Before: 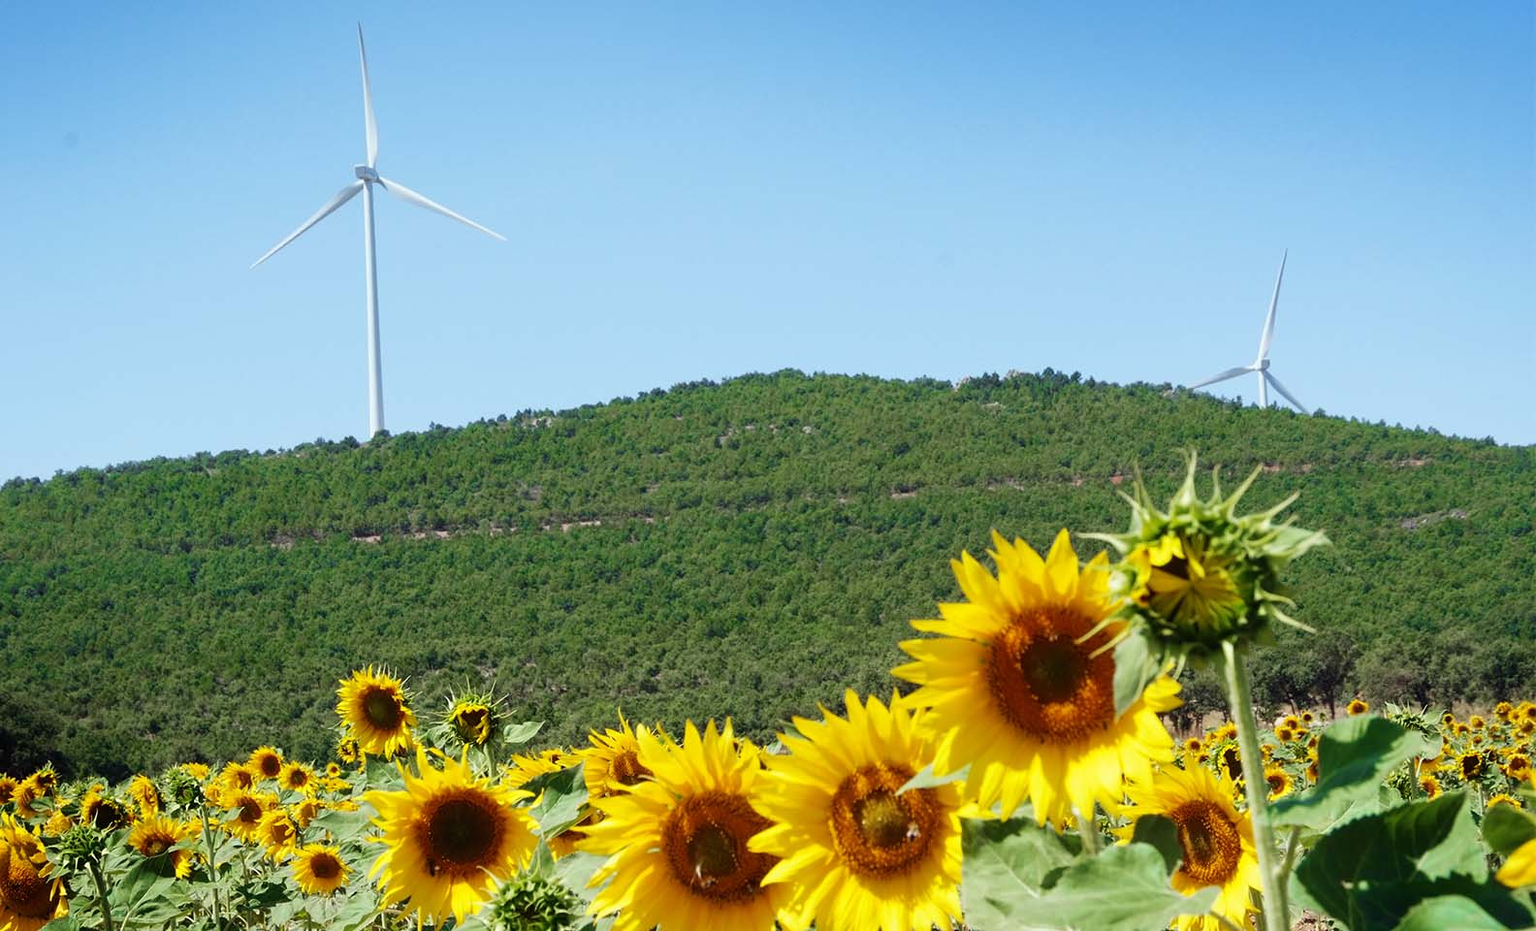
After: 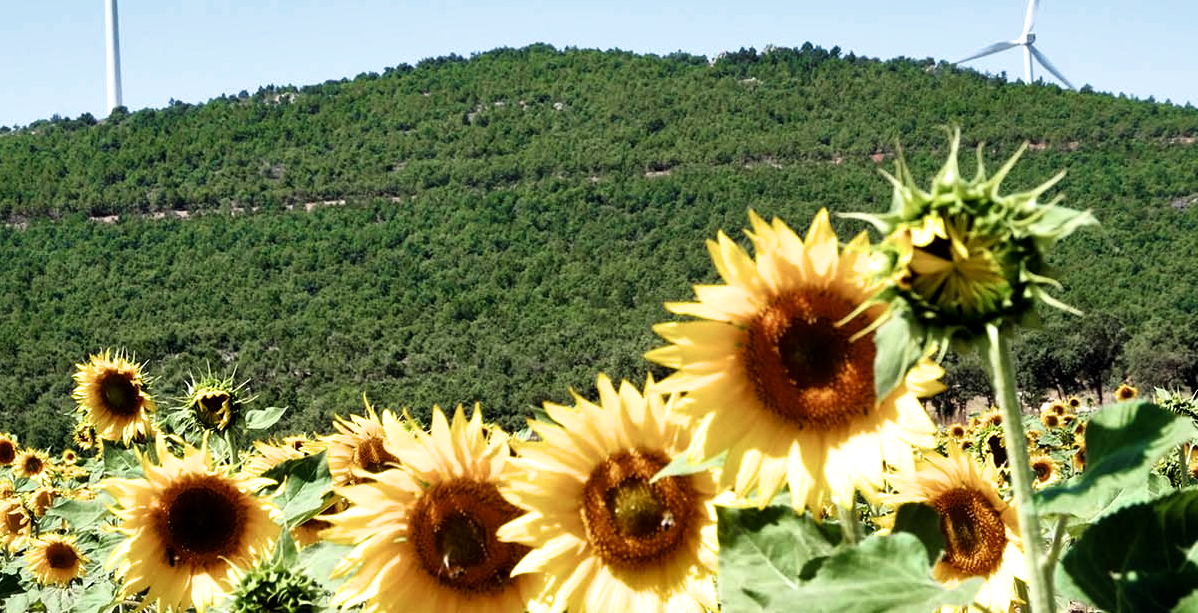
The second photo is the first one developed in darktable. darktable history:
filmic rgb: white relative exposure 2.2 EV, hardness 6.97
crop and rotate: left 17.299%, top 35.115%, right 7.015%, bottom 1.024%
shadows and highlights: soften with gaussian
local contrast: mode bilateral grid, contrast 20, coarseness 50, detail 120%, midtone range 0.2
